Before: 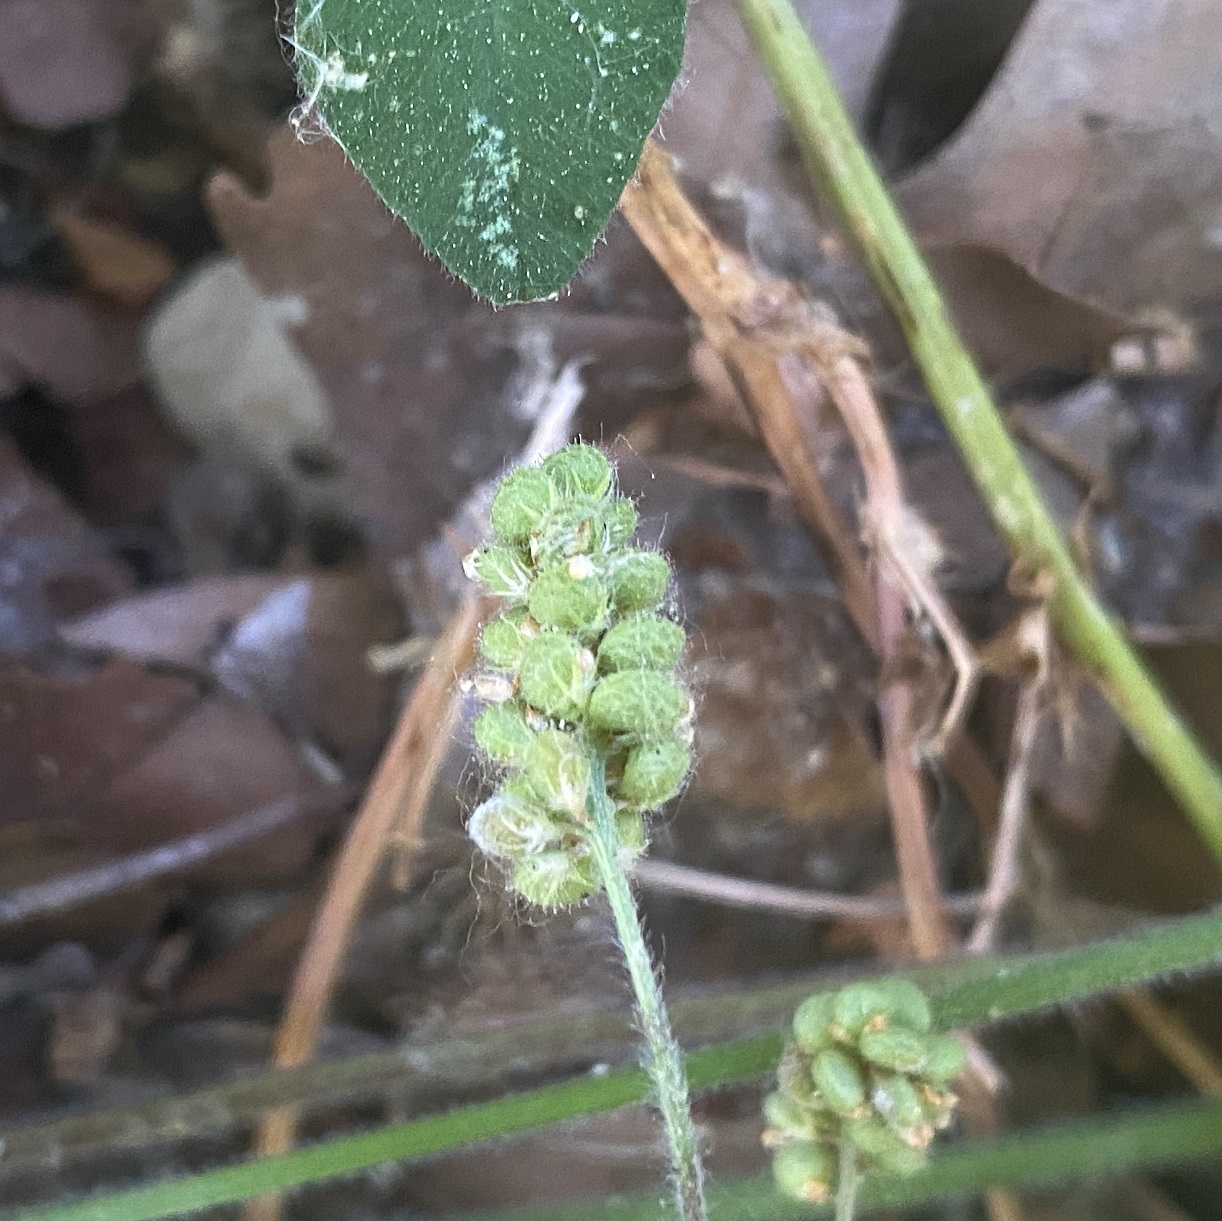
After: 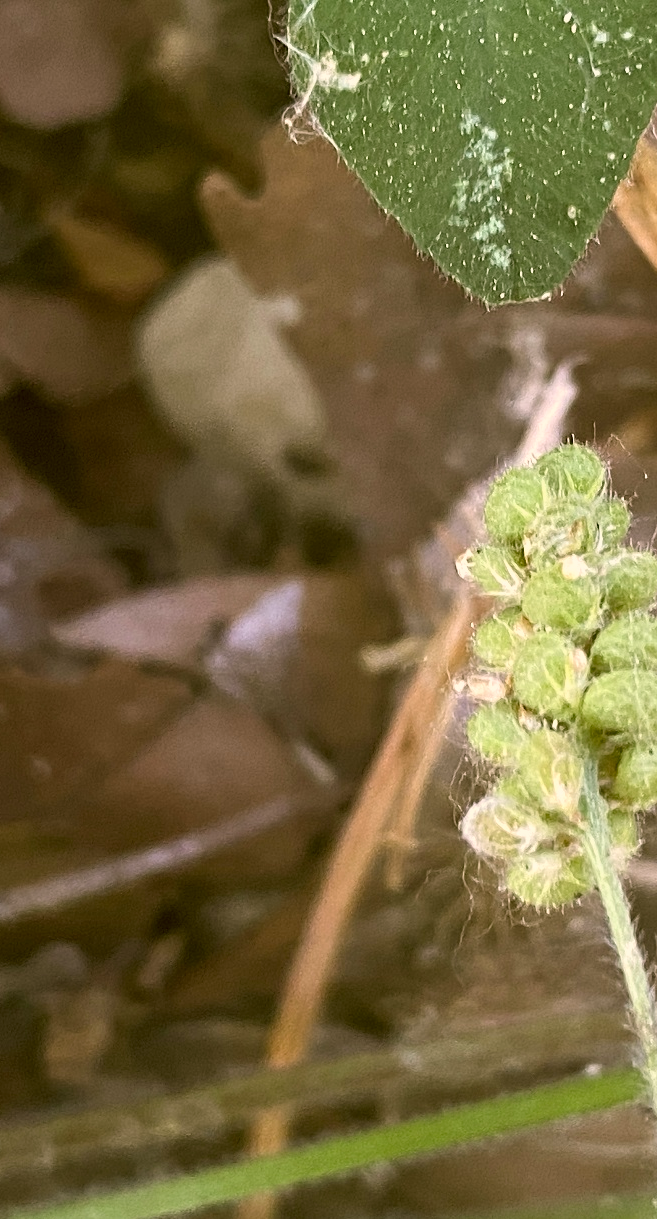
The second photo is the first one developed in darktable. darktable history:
color correction: highlights a* 8.98, highlights b* 15.09, shadows a* -0.49, shadows b* 26.52
crop: left 0.587%, right 45.588%, bottom 0.086%
